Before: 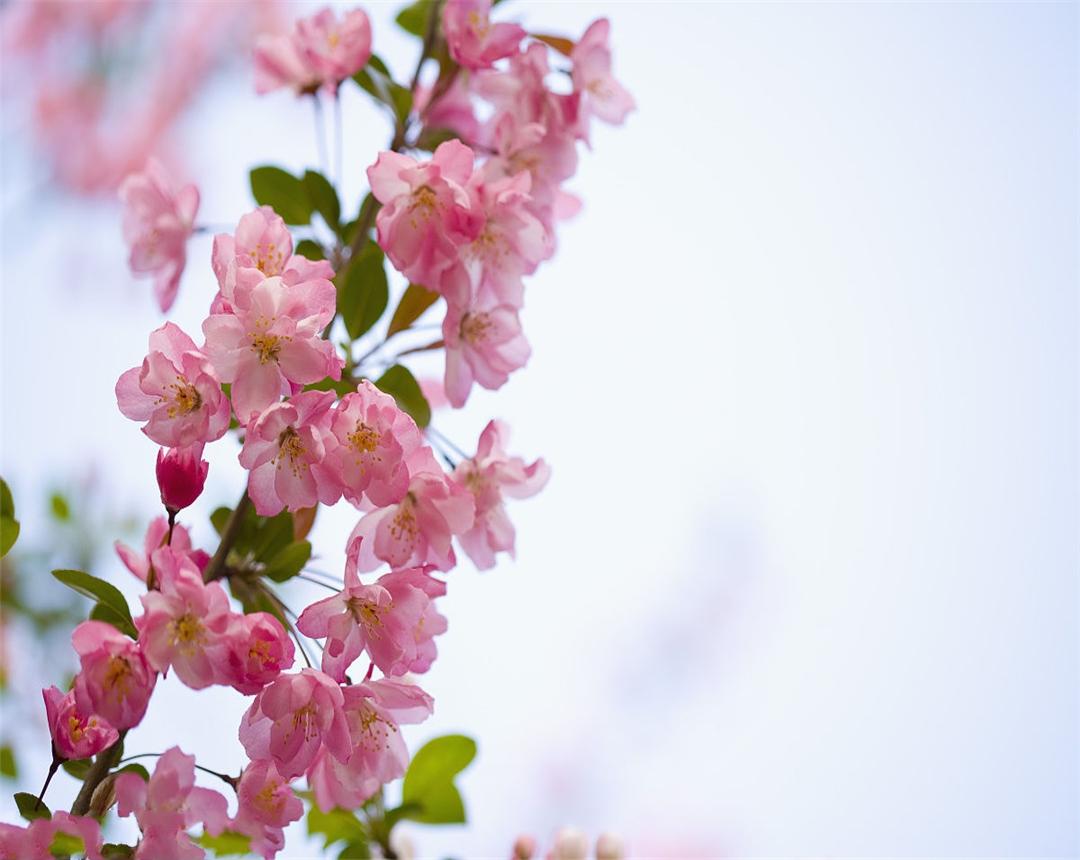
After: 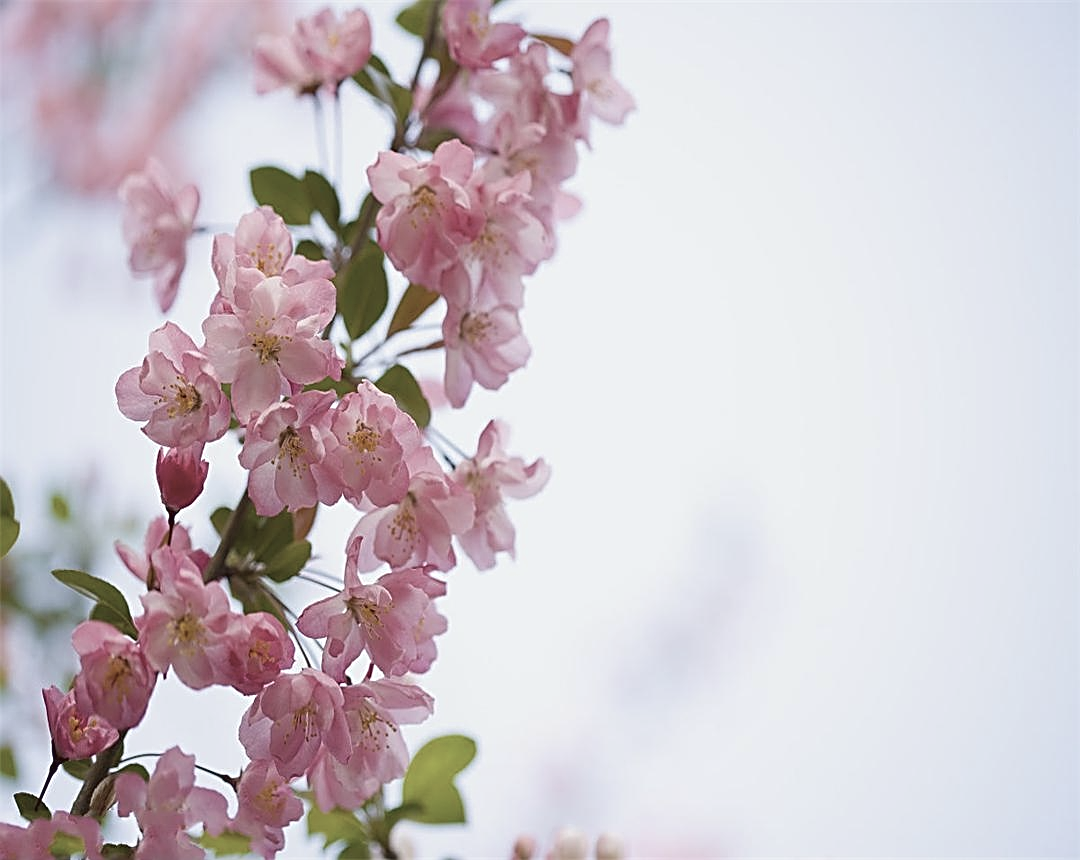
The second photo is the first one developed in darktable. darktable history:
contrast brightness saturation: contrast -0.051, saturation -0.396
sharpen: radius 2.553, amount 0.633
